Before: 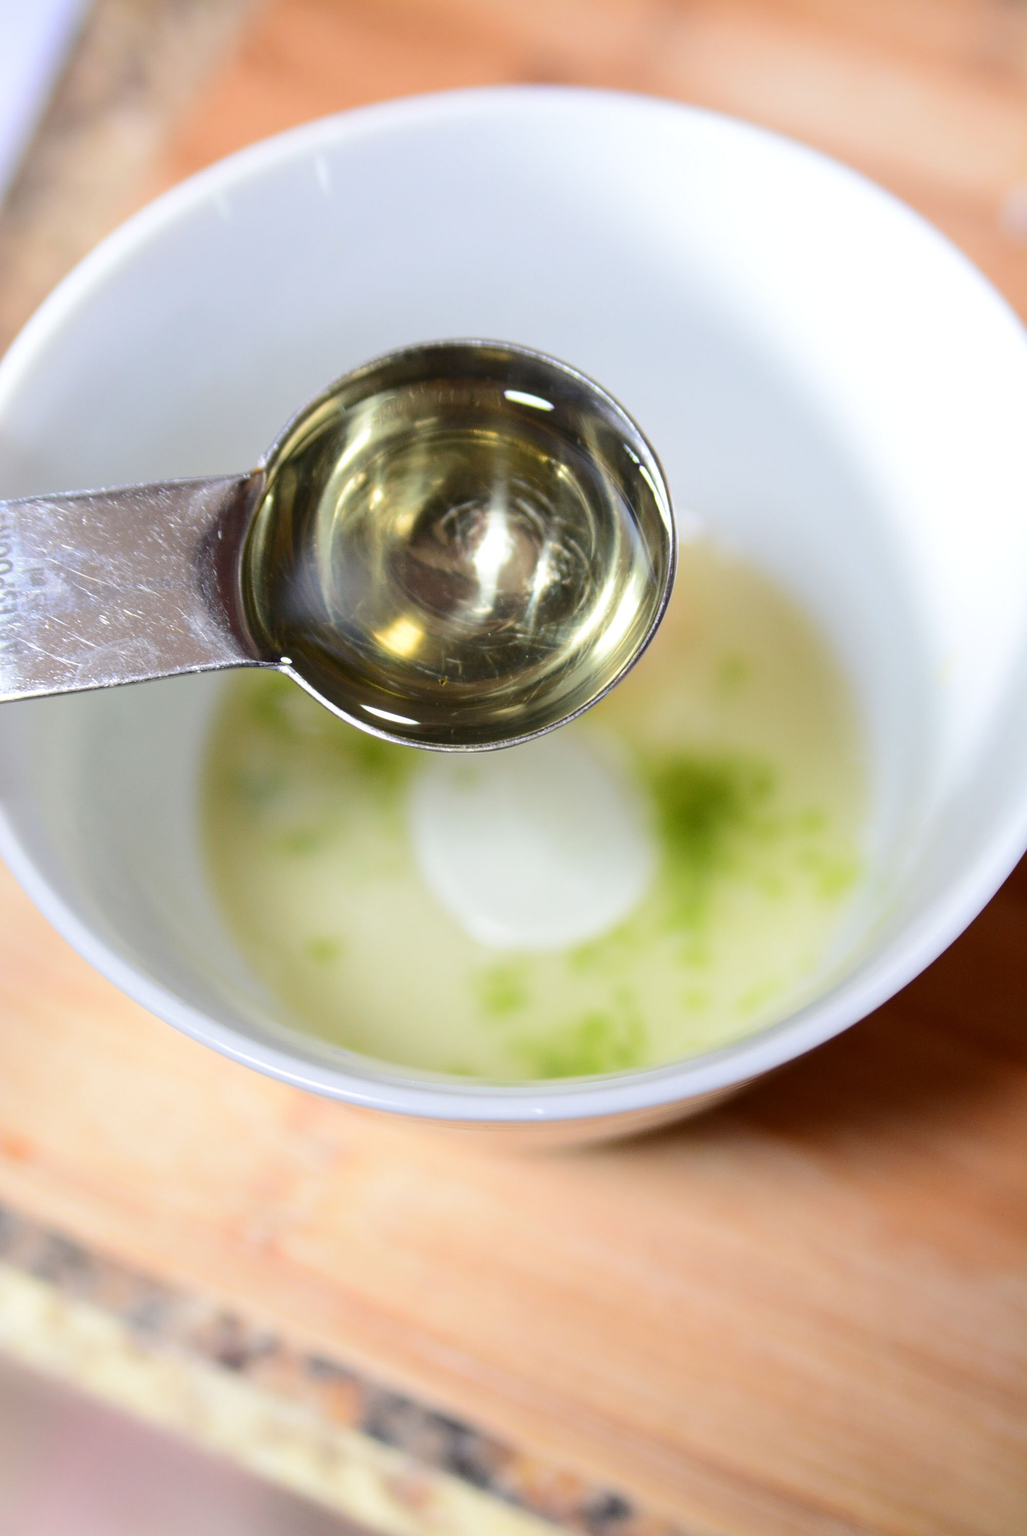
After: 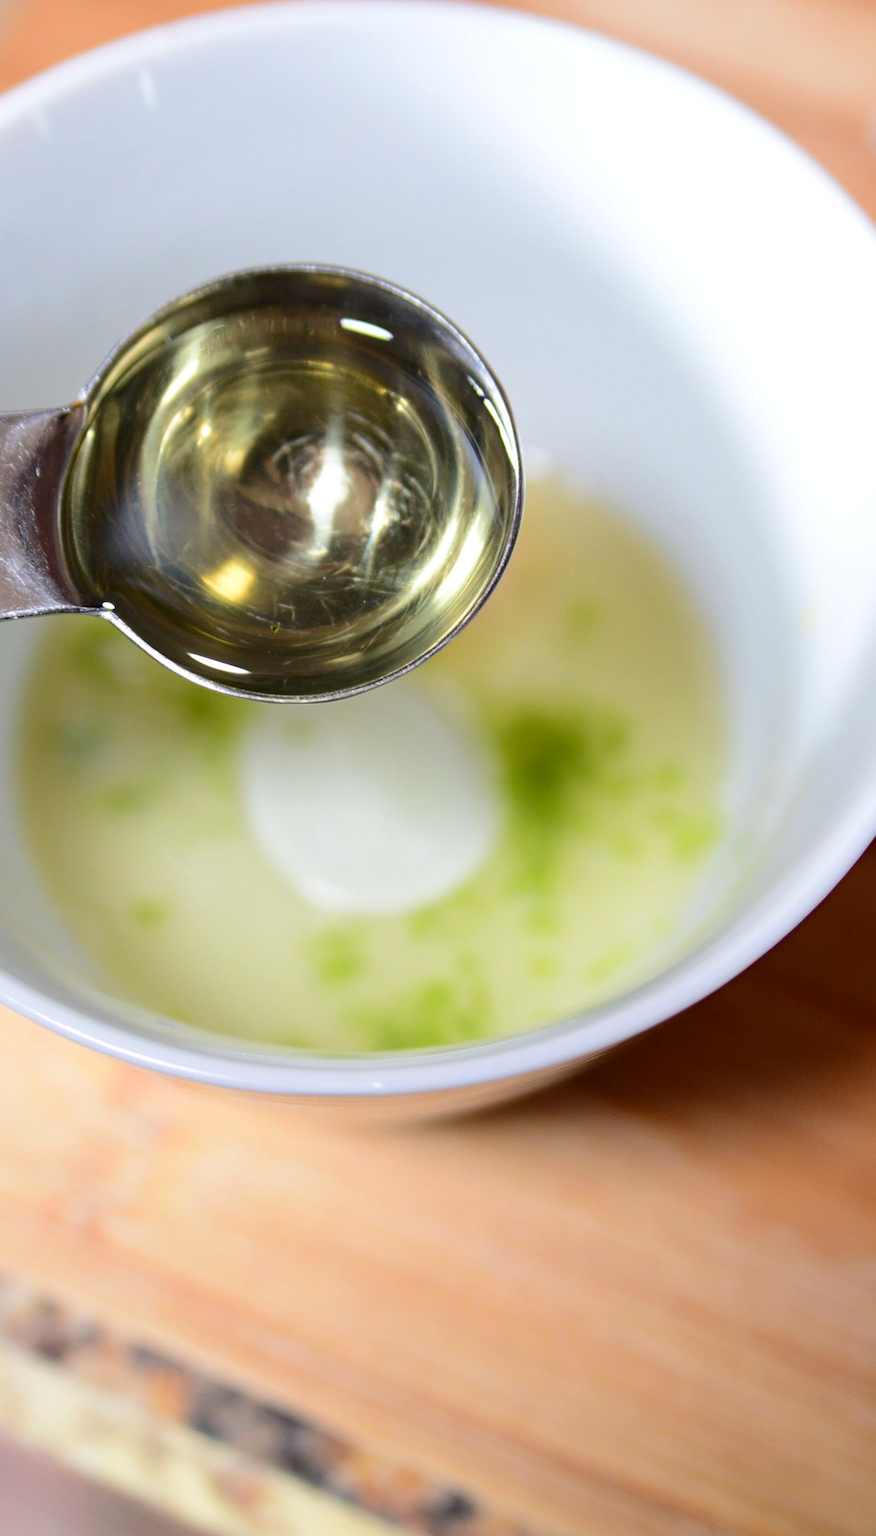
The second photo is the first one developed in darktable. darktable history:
crop and rotate: left 17.962%, top 5.939%, right 1.688%
haze removal: compatibility mode true, adaptive false
